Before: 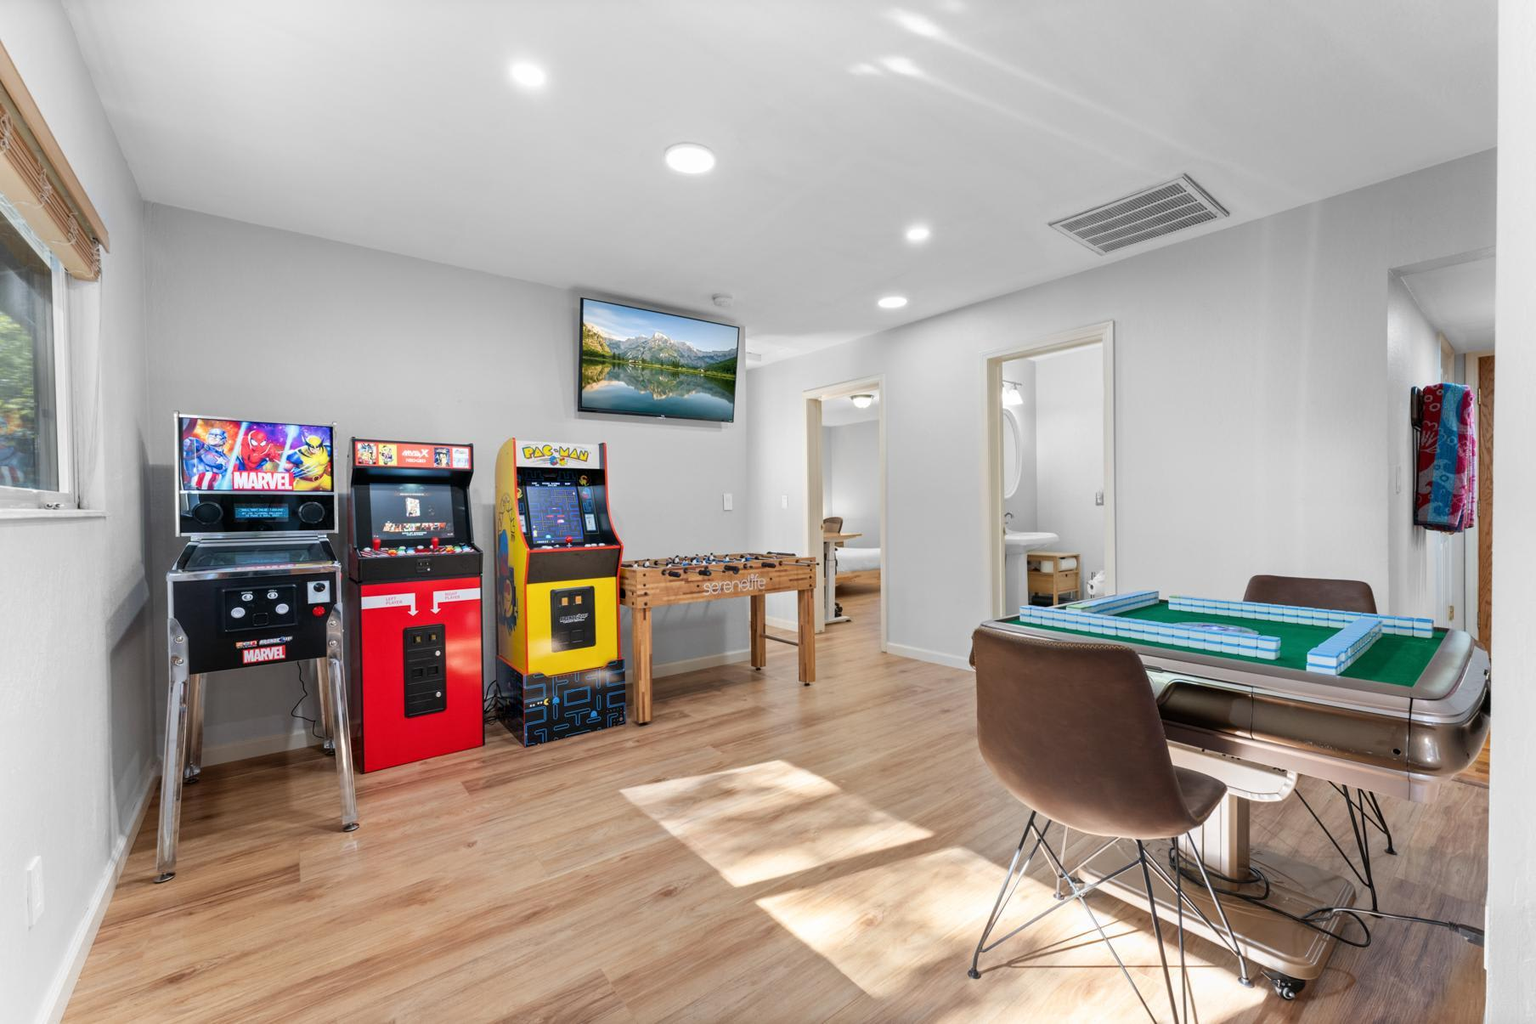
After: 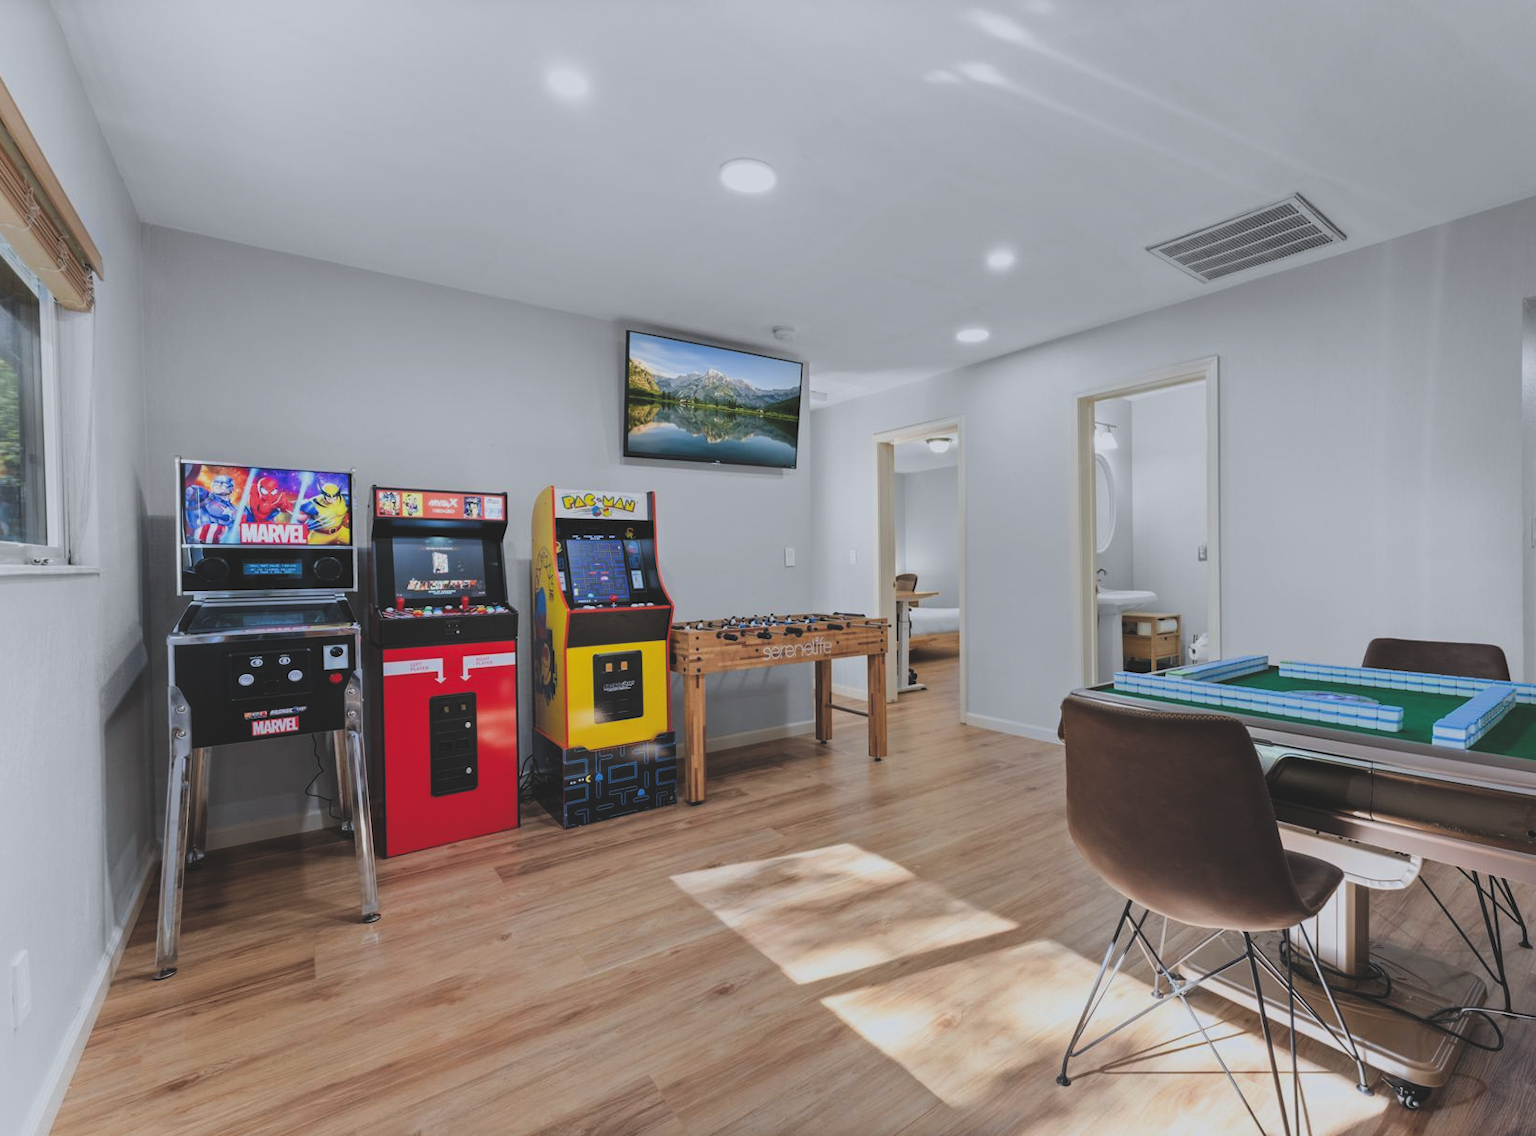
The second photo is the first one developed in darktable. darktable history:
filmic rgb: black relative exposure -7.65 EV, white relative exposure 4.56 EV, hardness 3.61, contrast 1.05
white balance: red 0.976, blue 1.04
crop and rotate: left 1.088%, right 8.807%
rgb curve: curves: ch0 [(0, 0.186) (0.314, 0.284) (0.775, 0.708) (1, 1)], compensate middle gray true, preserve colors none
